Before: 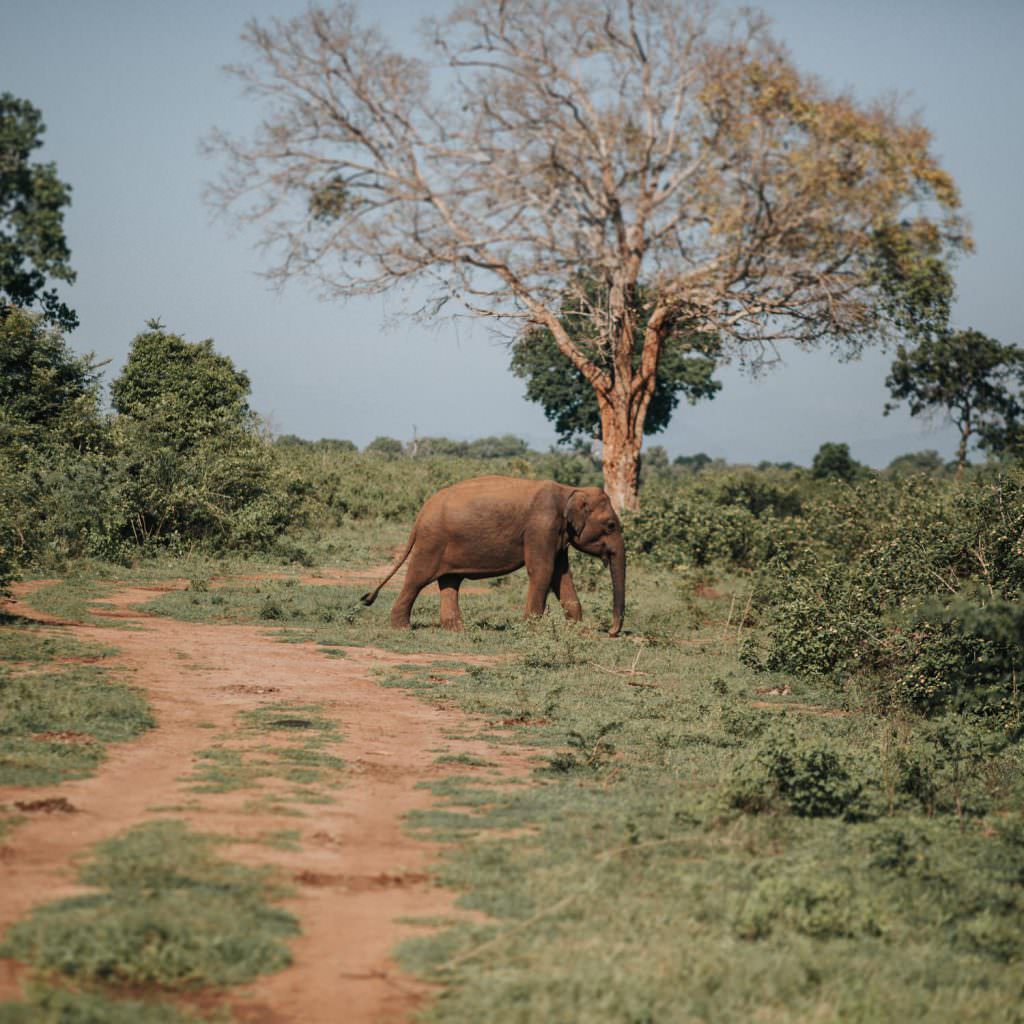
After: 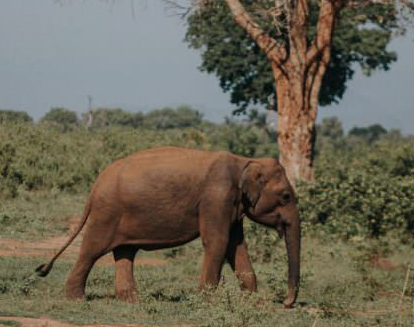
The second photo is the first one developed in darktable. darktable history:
crop: left 31.751%, top 32.172%, right 27.8%, bottom 35.83%
exposure: exposure -0.492 EV, compensate highlight preservation false
shadows and highlights: shadows 29.61, highlights -30.47, low approximation 0.01, soften with gaussian
